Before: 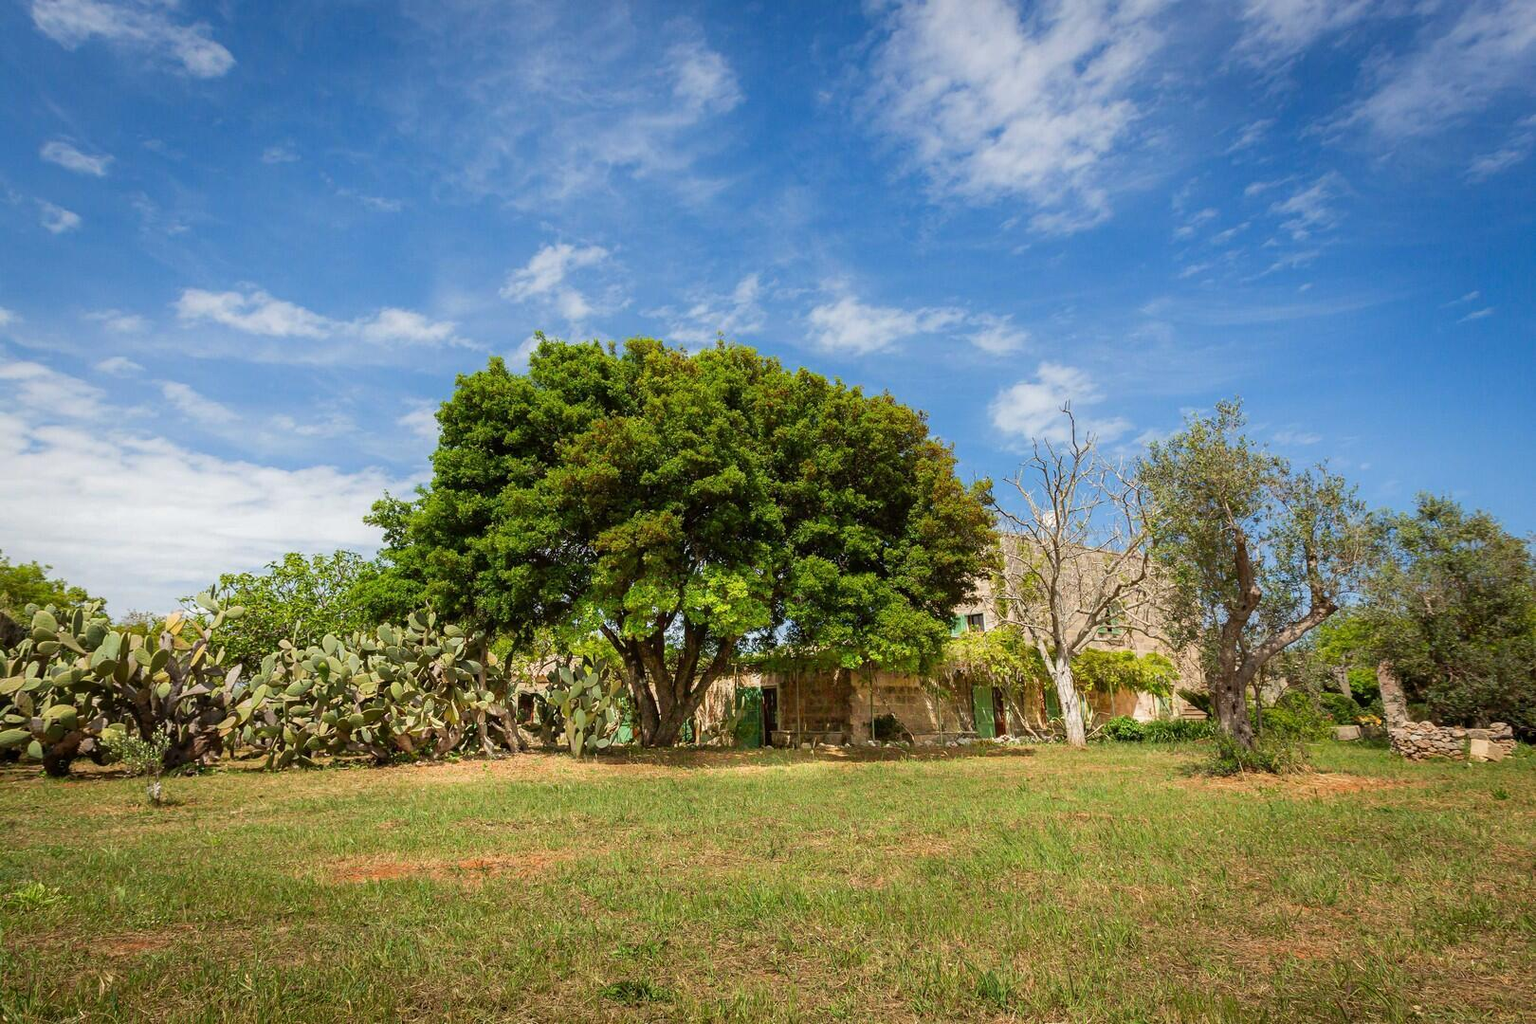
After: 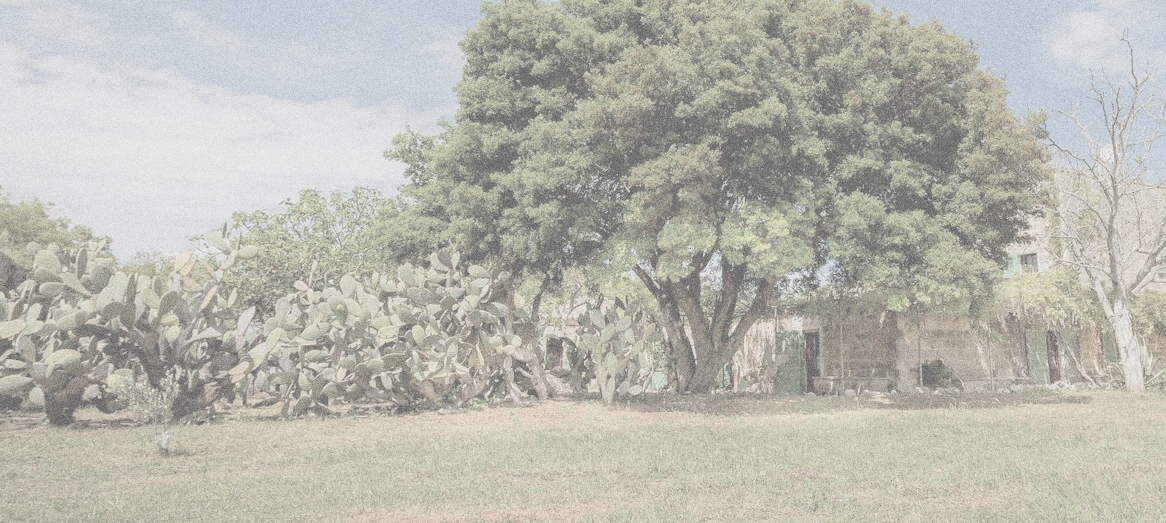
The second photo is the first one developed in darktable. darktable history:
grain: coarseness 0.09 ISO, strength 40%
exposure: black level correction 0.004, exposure 0.014 EV, compensate highlight preservation false
crop: top 36.498%, right 27.964%, bottom 14.995%
contrast brightness saturation: contrast -0.32, brightness 0.75, saturation -0.78
